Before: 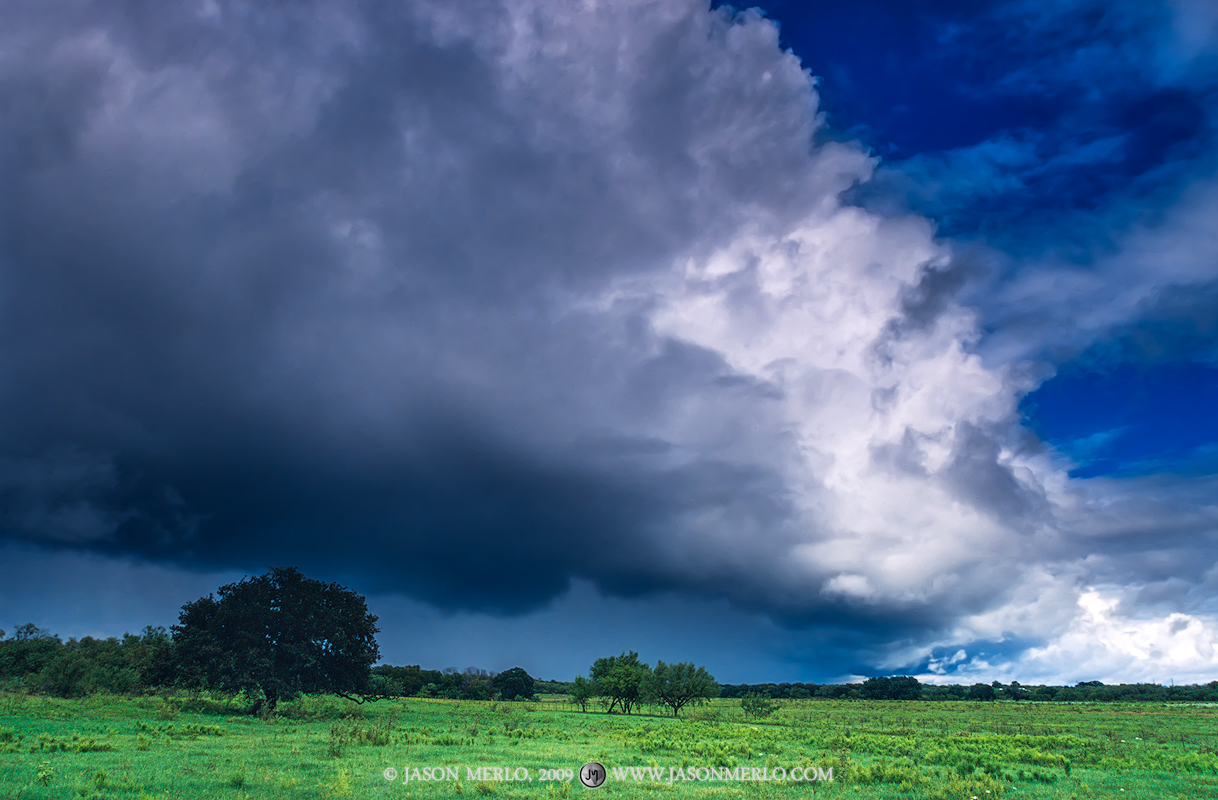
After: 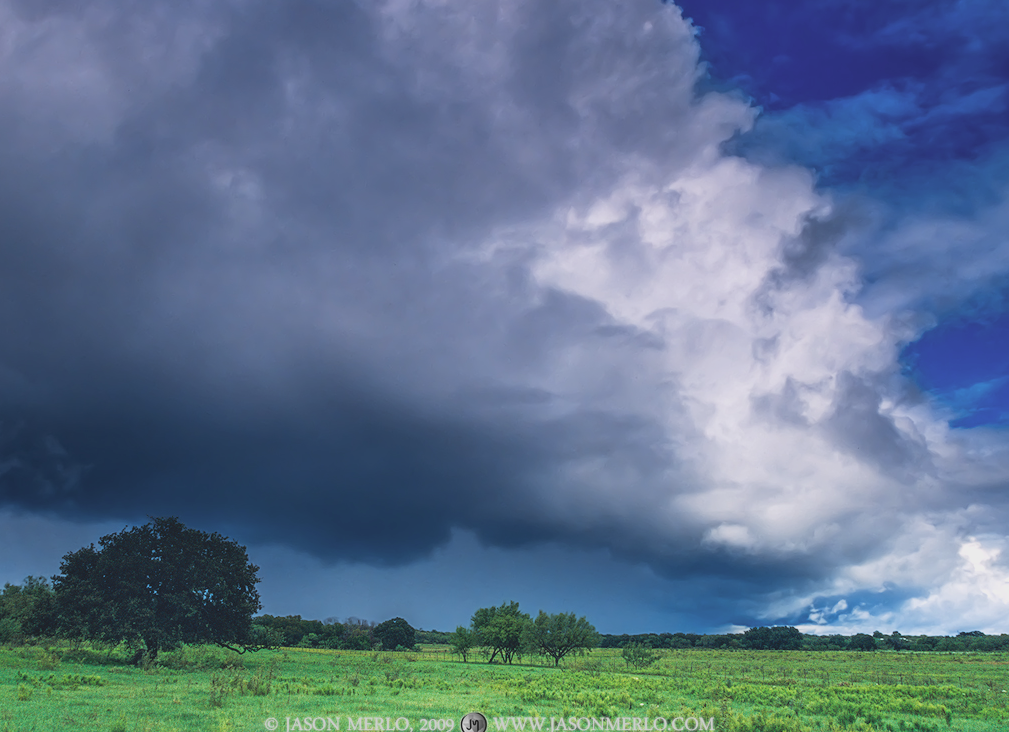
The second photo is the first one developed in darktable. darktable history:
contrast brightness saturation: contrast -0.15, brightness 0.05, saturation -0.12
crop: left 9.807%, top 6.259%, right 7.334%, bottom 2.177%
